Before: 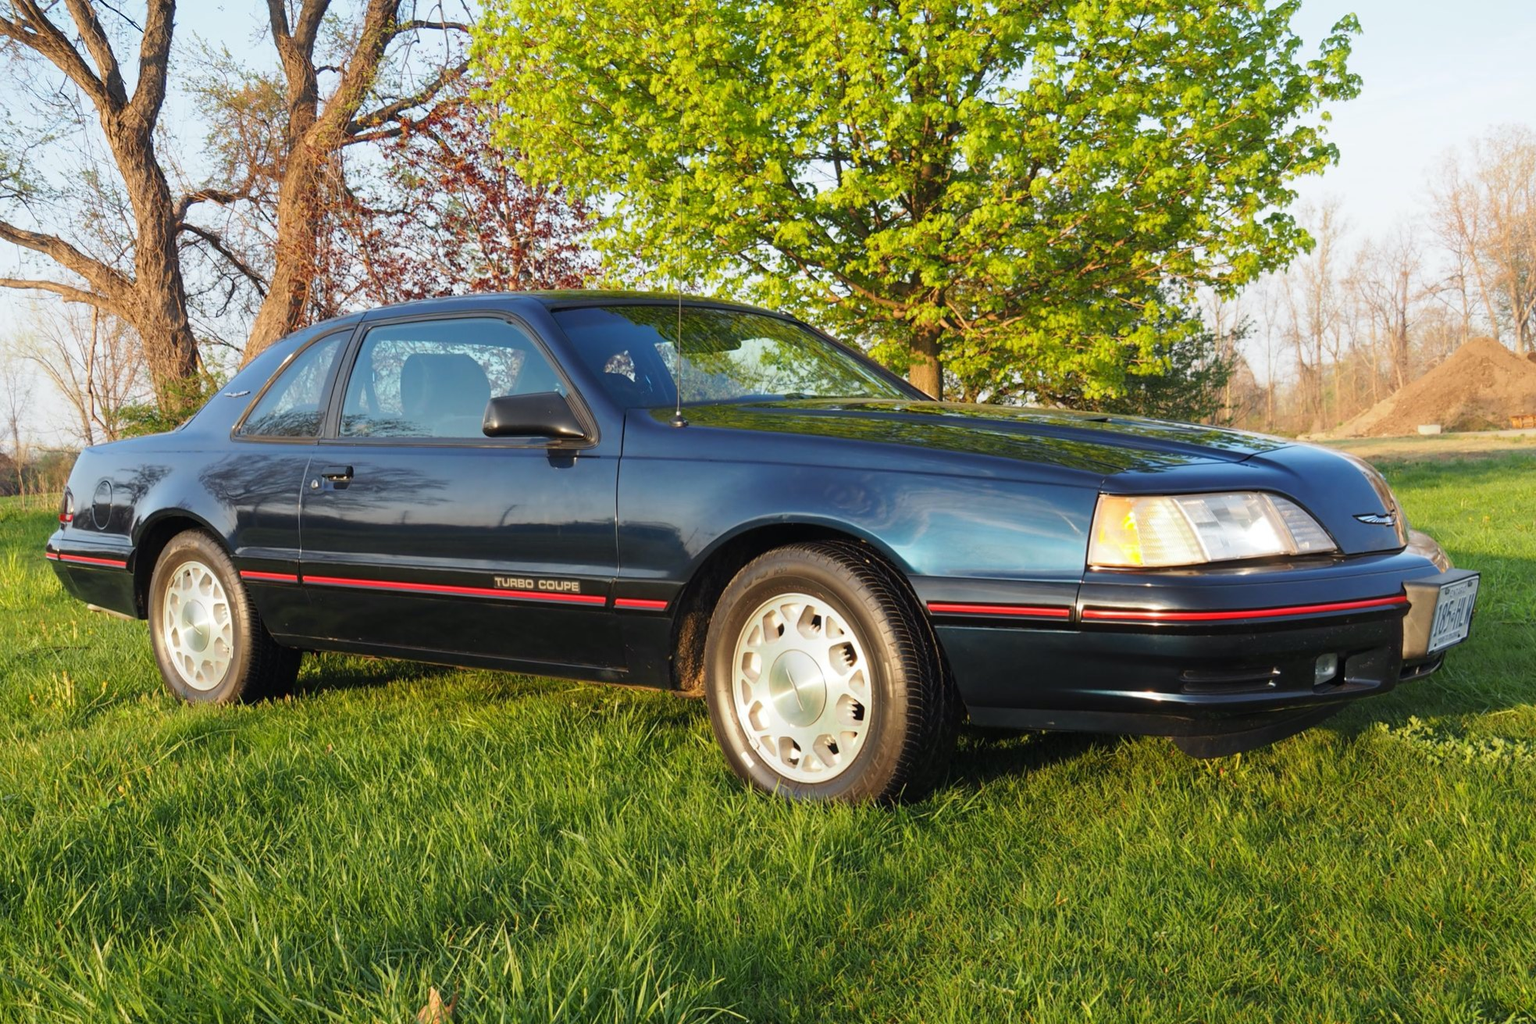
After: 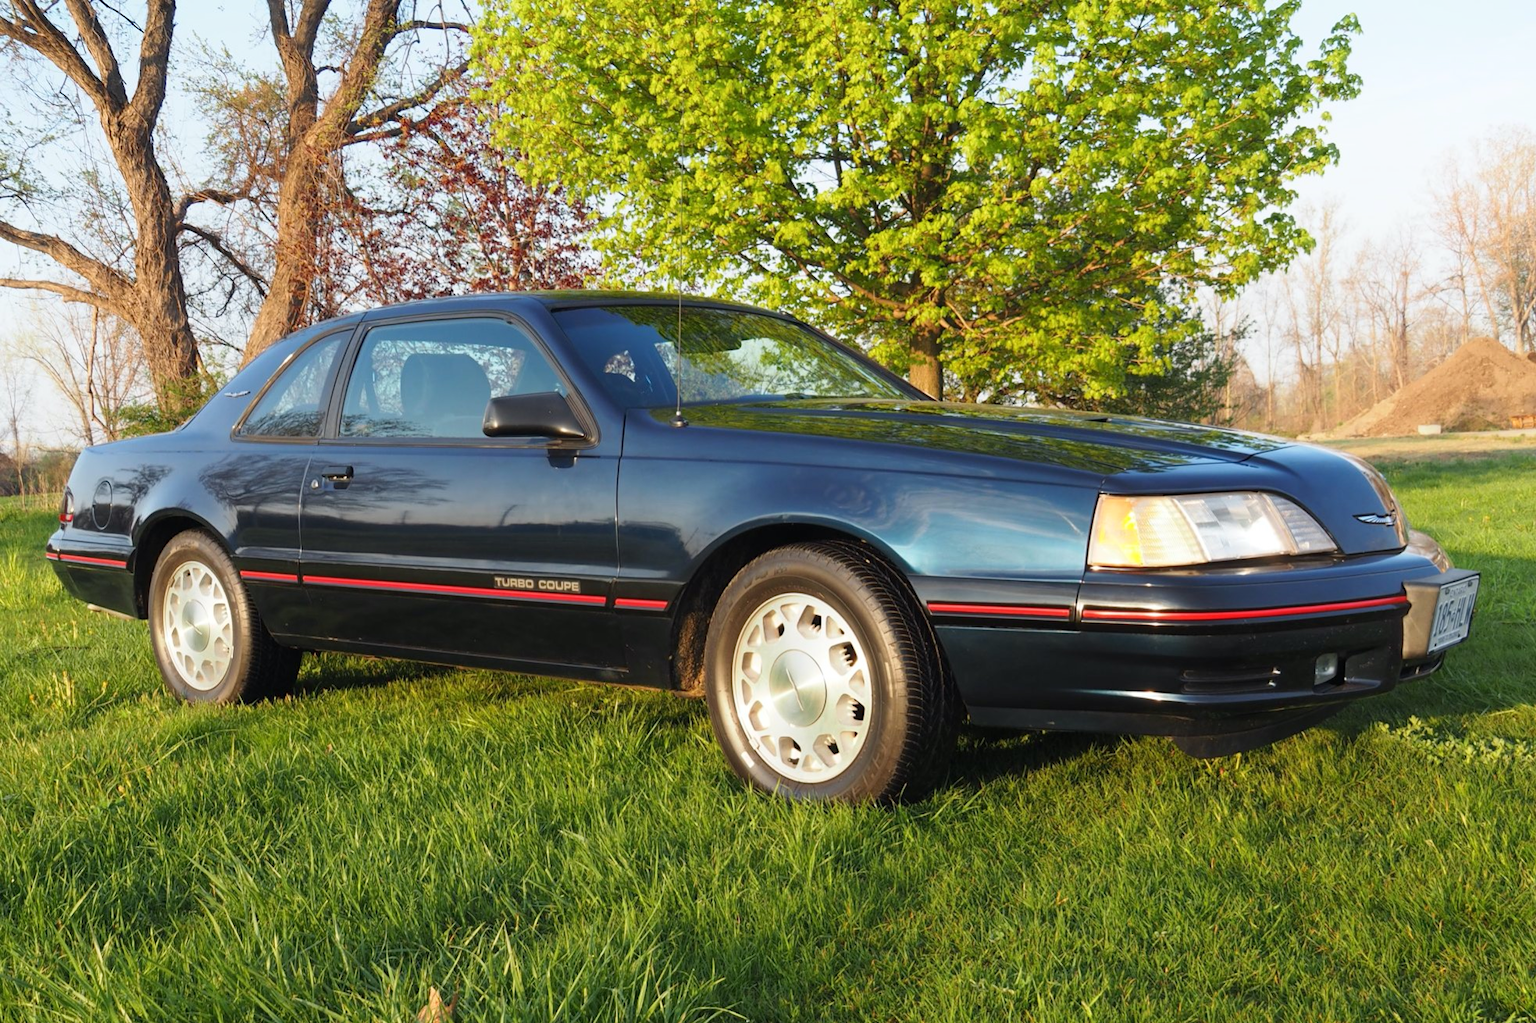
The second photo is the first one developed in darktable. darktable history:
shadows and highlights: shadows 0.083, highlights 38.53
